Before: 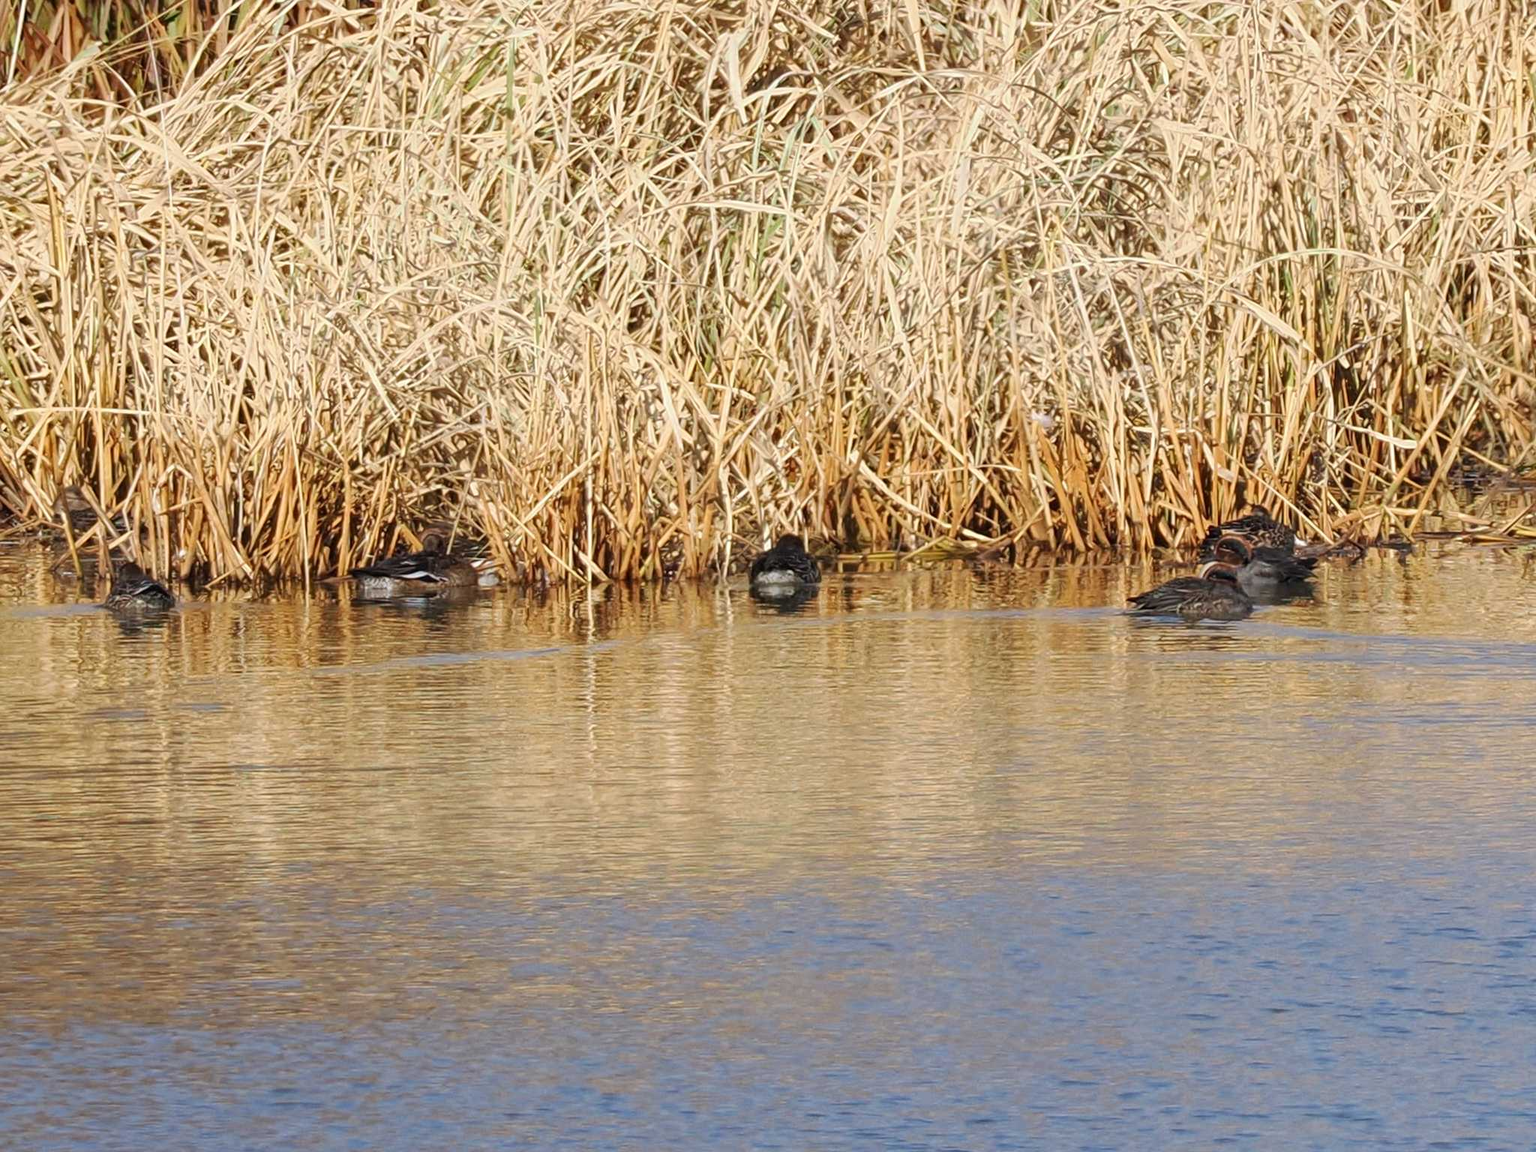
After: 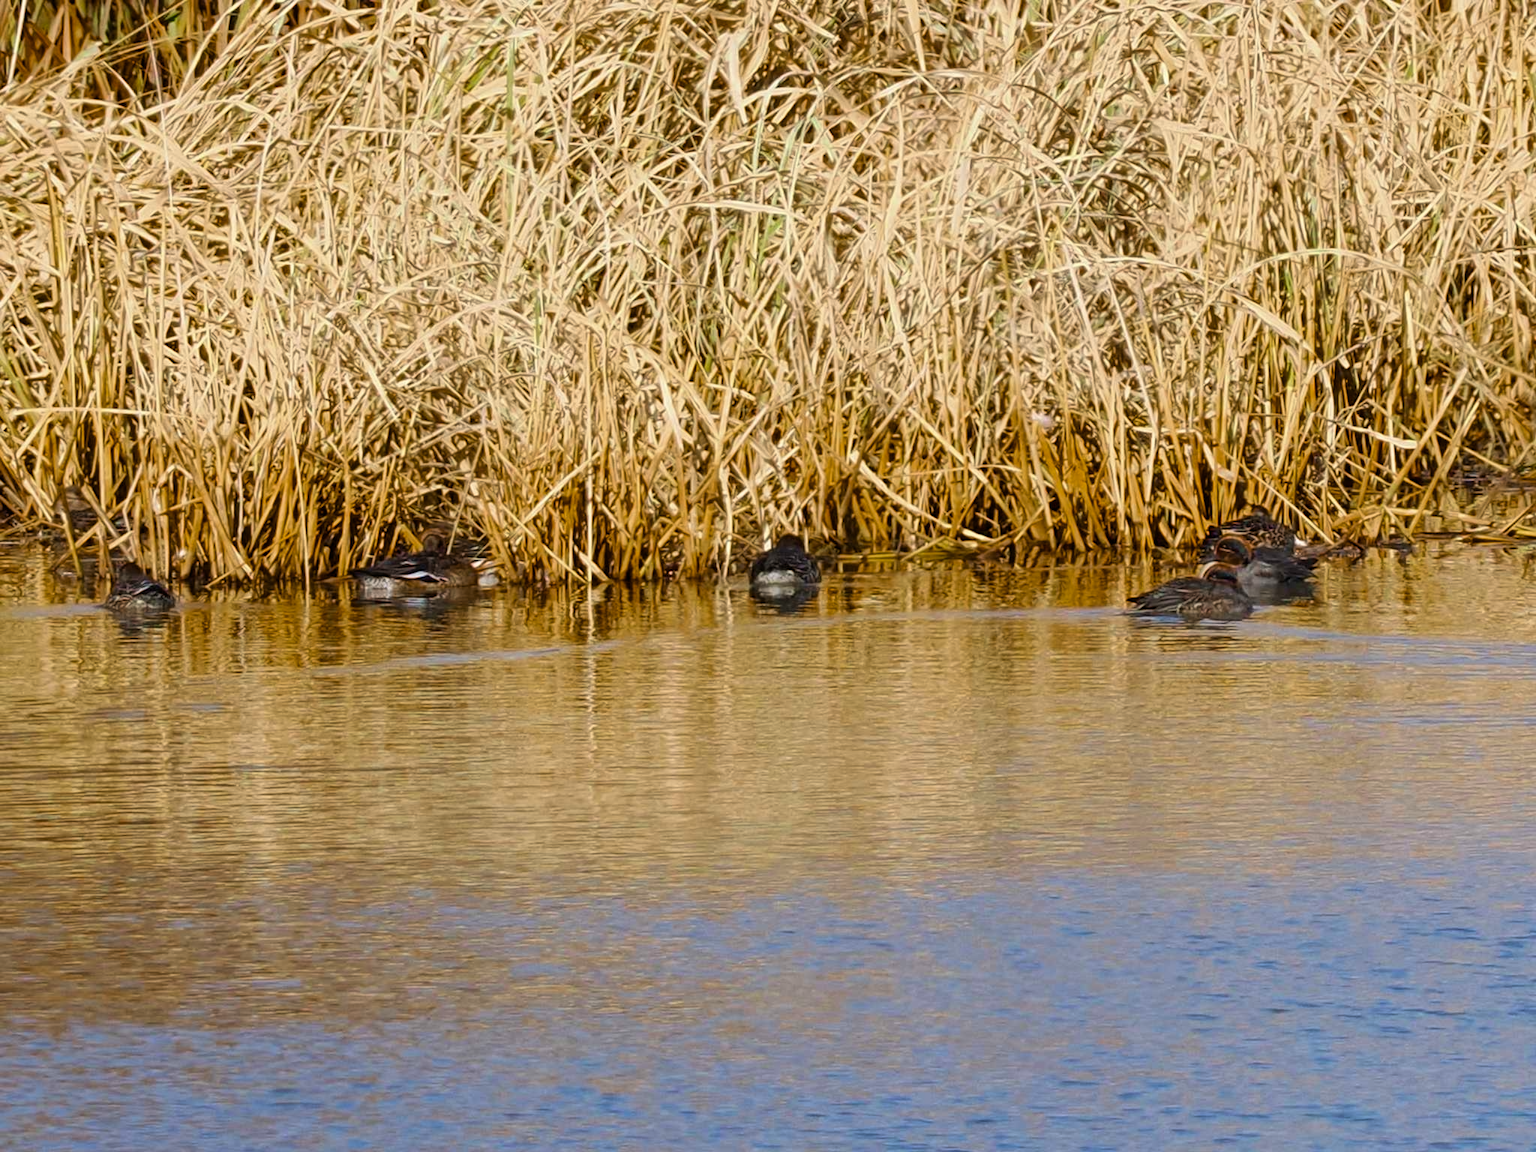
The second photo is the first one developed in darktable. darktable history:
color equalizer: saturation › red 1.13, hue › red 8.94, brightness › red 0.754, brightness › orange 0.768, node placement 5°
color balance rgb: linear chroma grading › global chroma 33.4%
